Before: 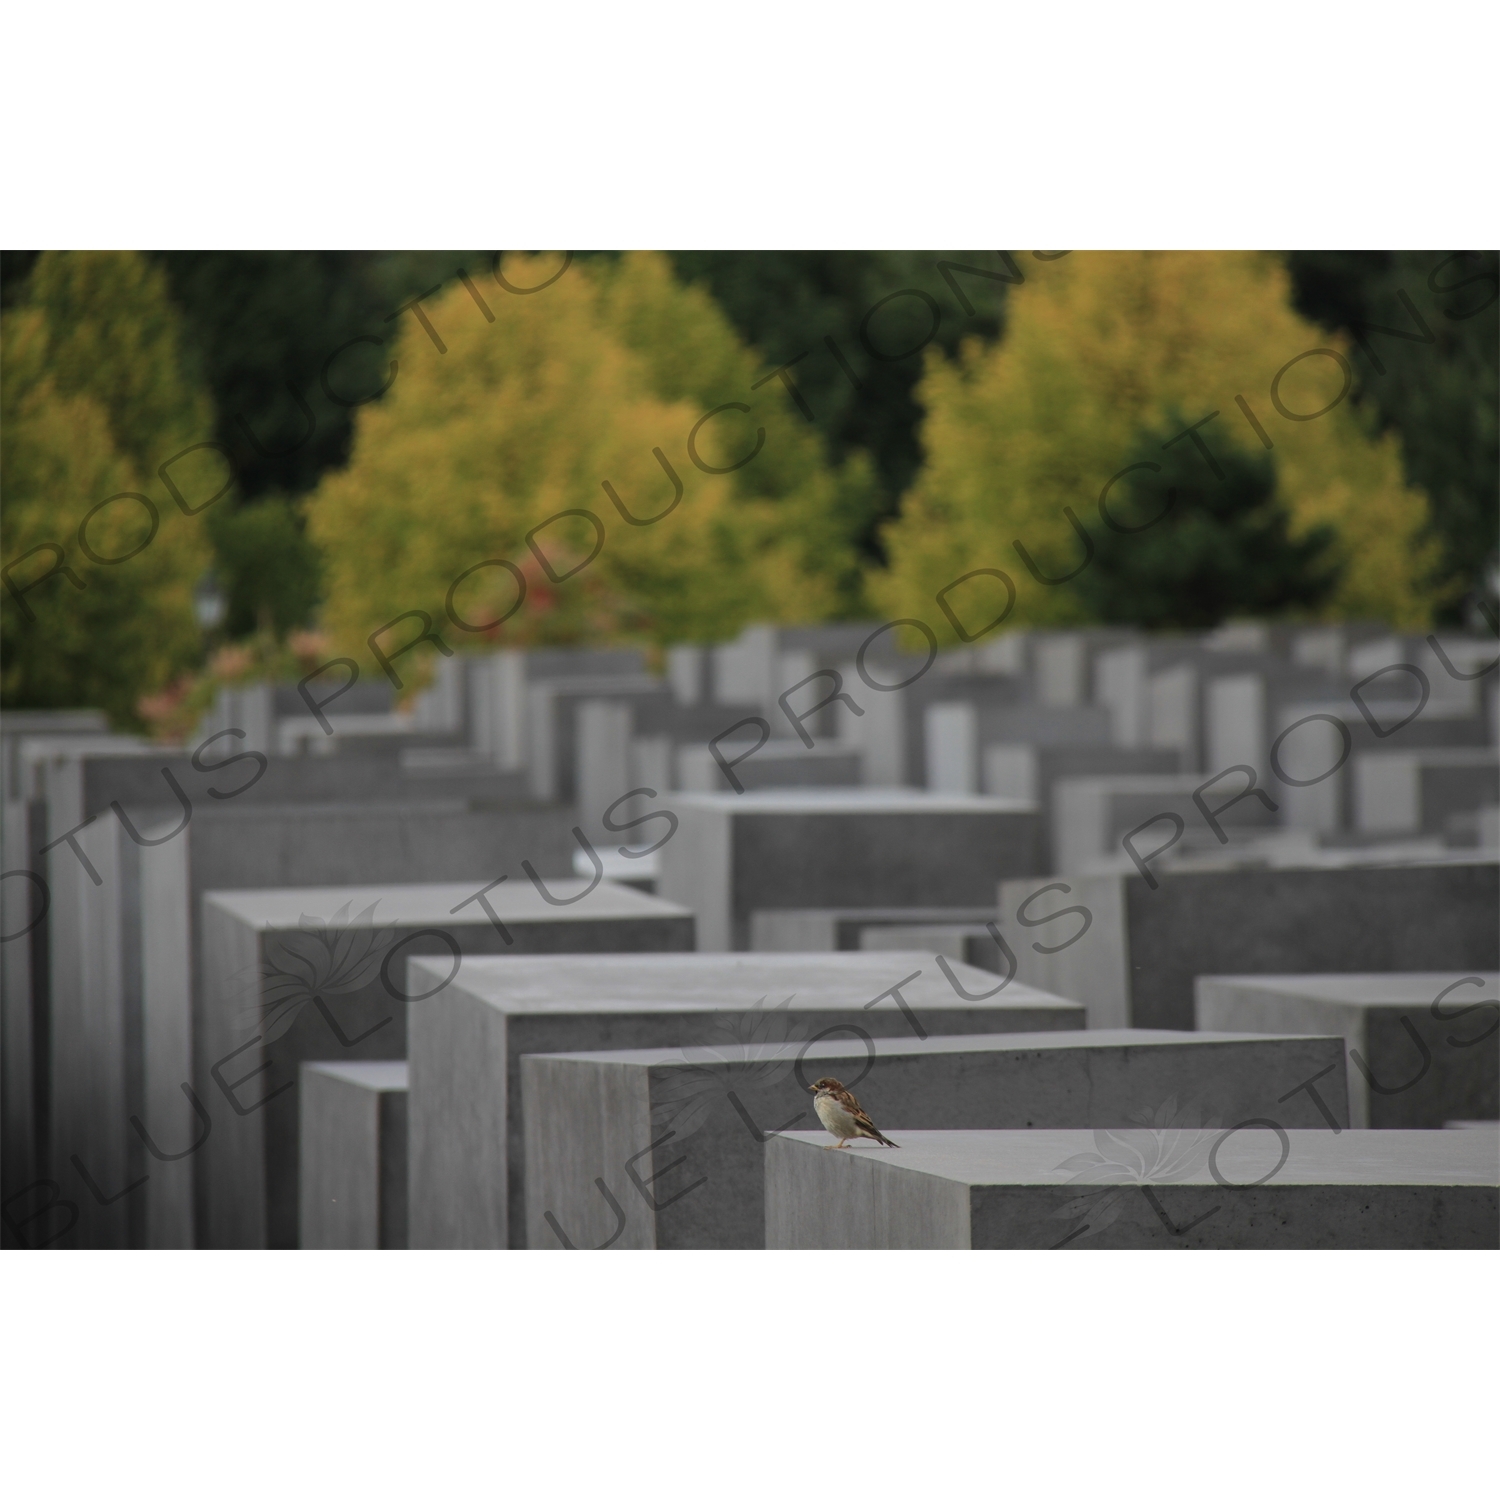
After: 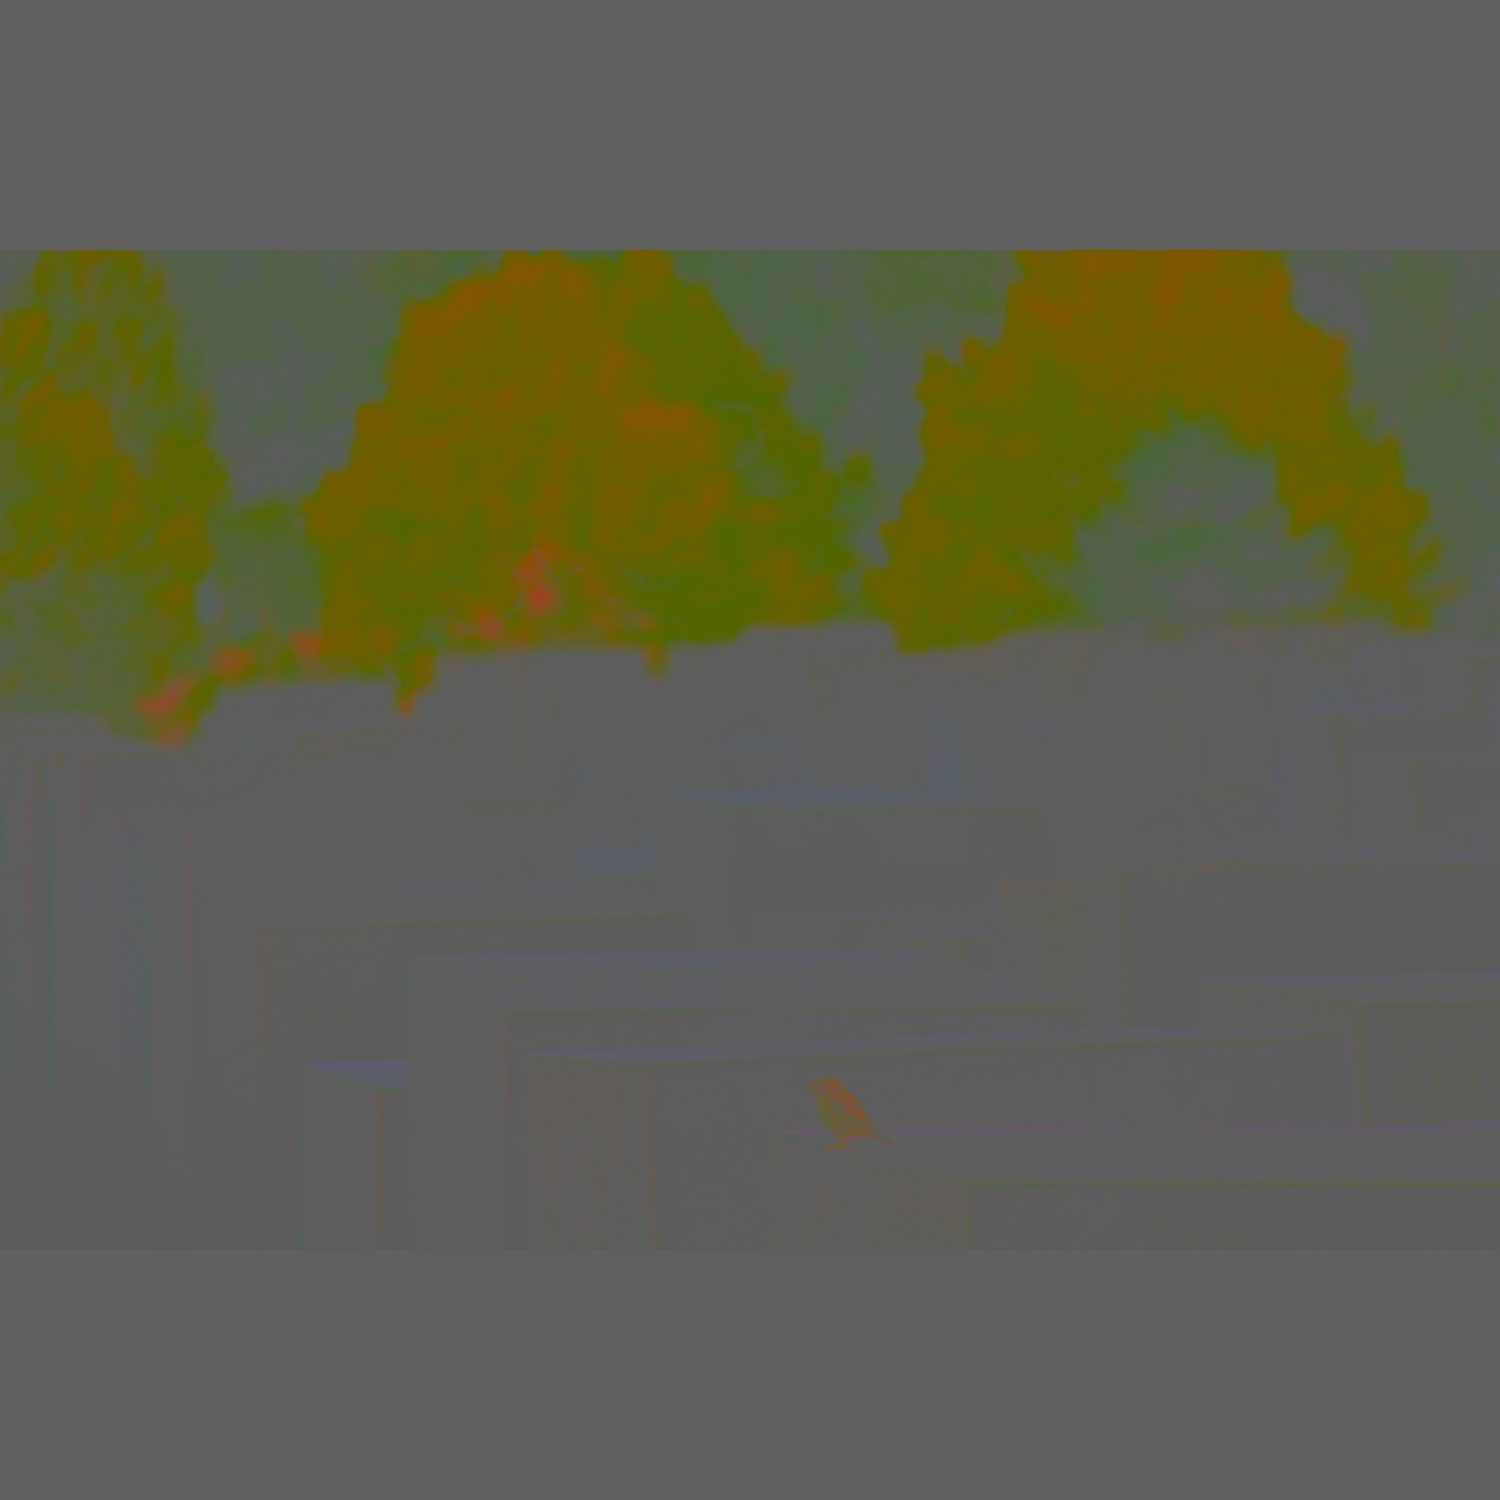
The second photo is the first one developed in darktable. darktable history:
contrast brightness saturation: contrast -0.98, brightness -0.16, saturation 0.757
sharpen: on, module defaults
